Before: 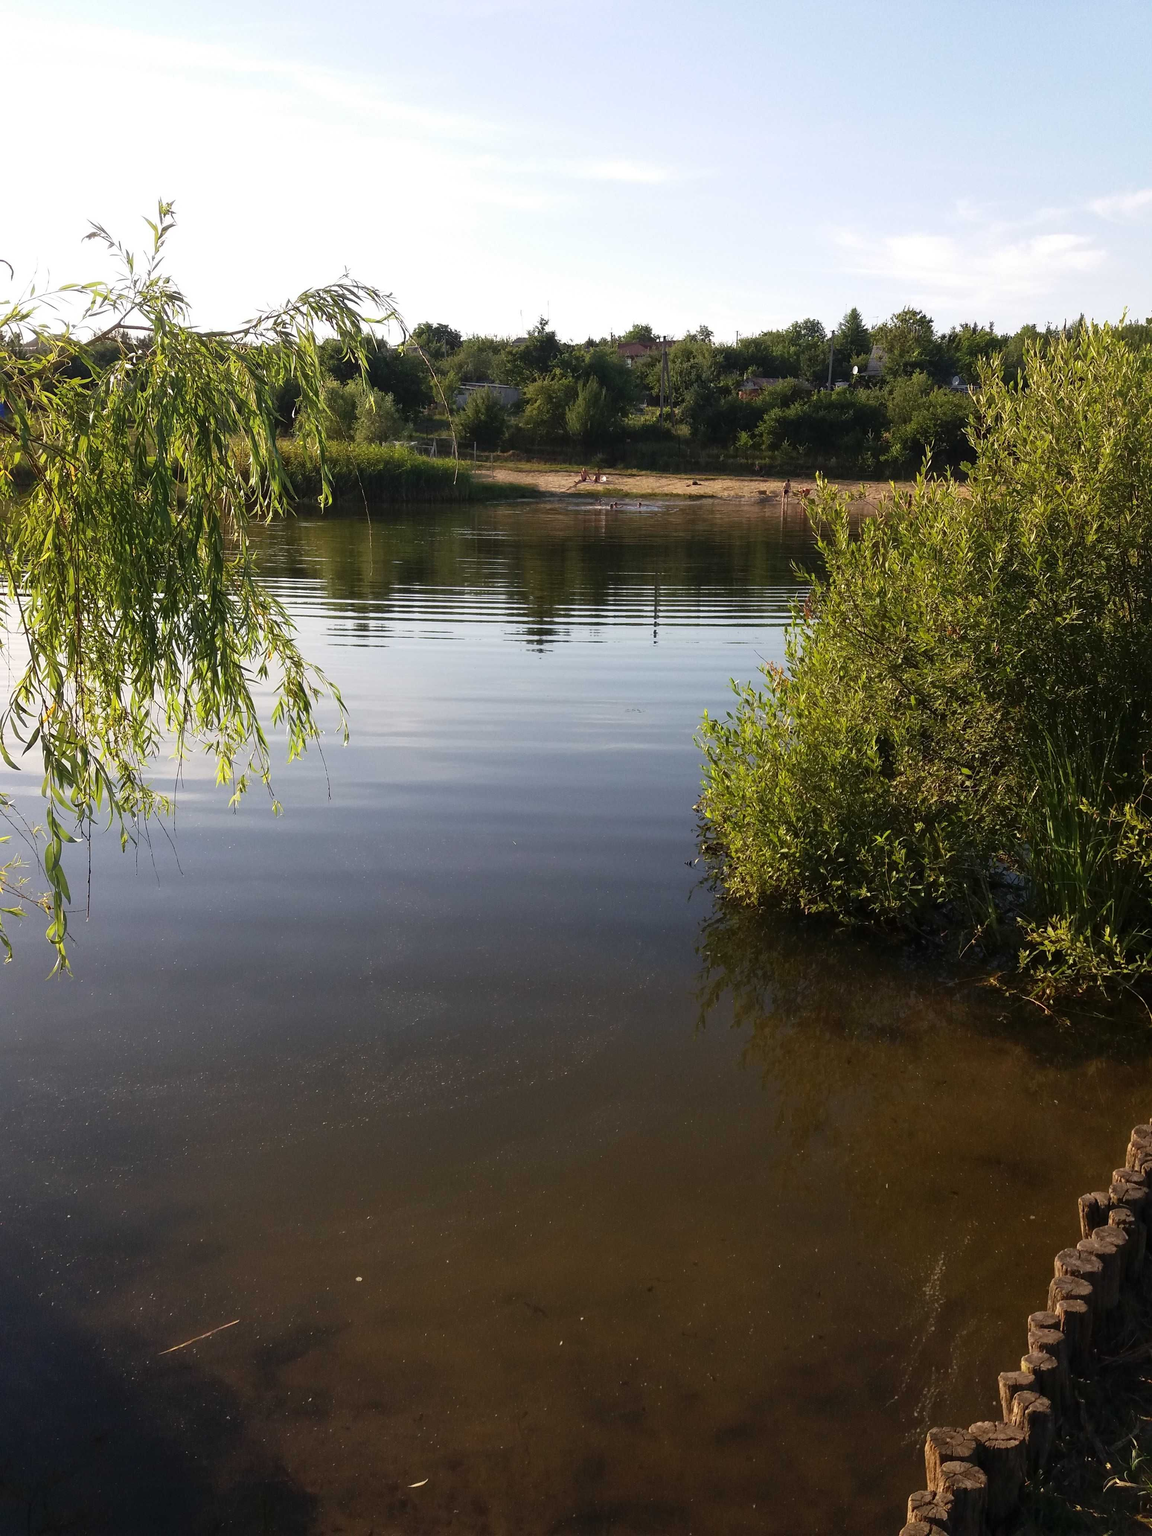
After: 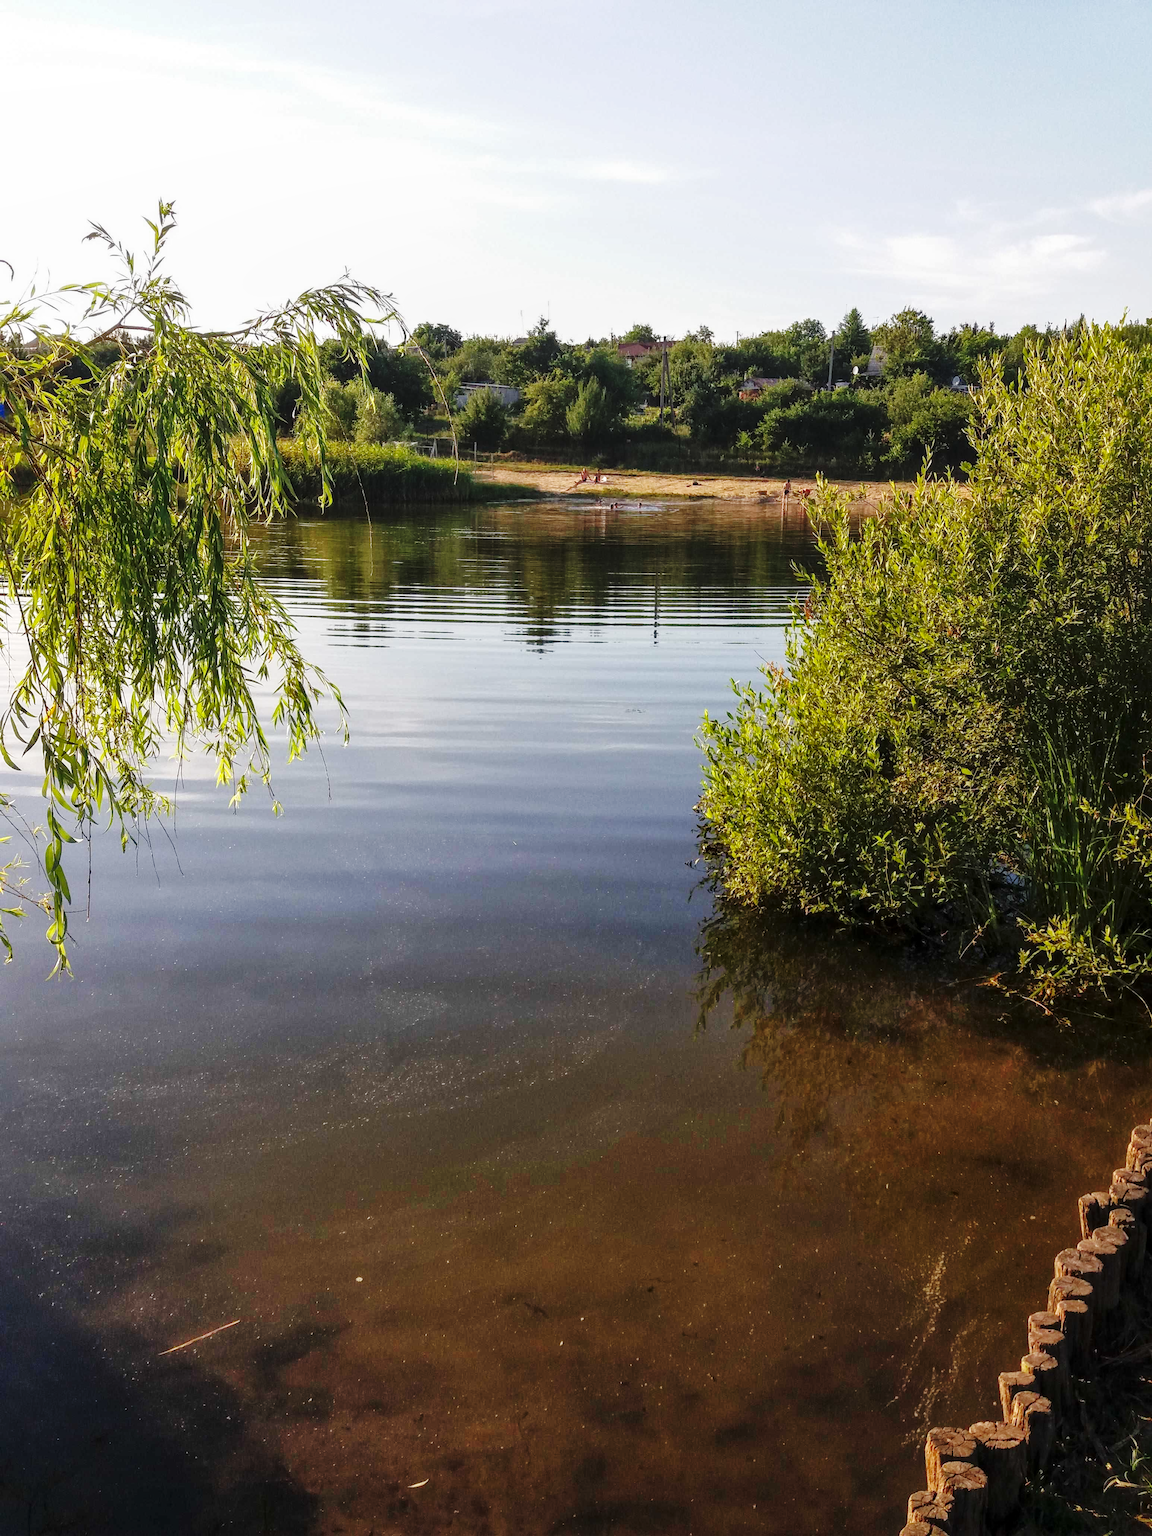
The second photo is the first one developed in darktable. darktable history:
shadows and highlights: on, module defaults
base curve: curves: ch0 [(0, 0) (0.036, 0.025) (0.121, 0.166) (0.206, 0.329) (0.605, 0.79) (1, 1)], preserve colors none
local contrast: on, module defaults
